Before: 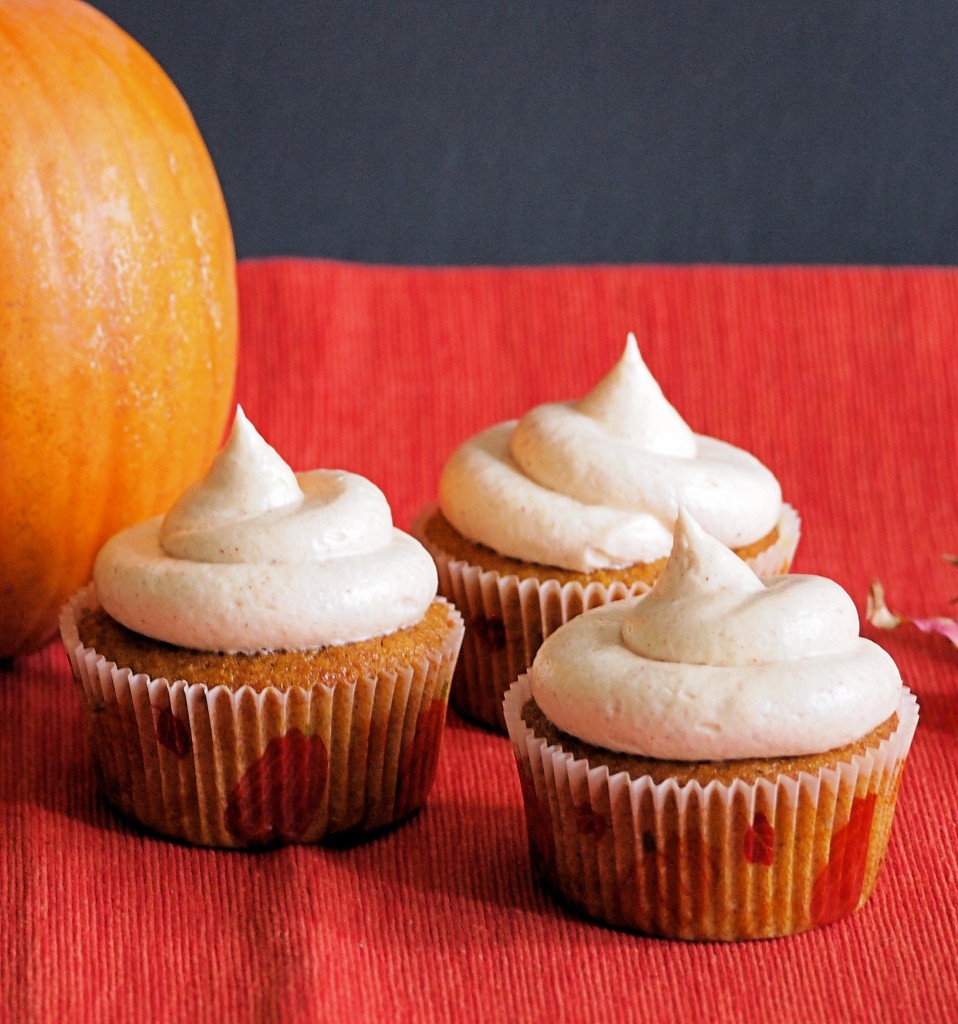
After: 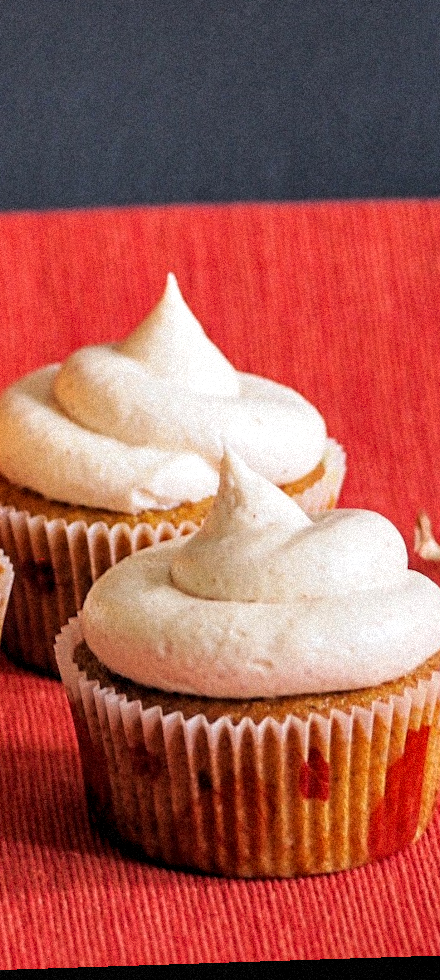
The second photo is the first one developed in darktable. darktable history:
rotate and perspective: rotation -1.77°, lens shift (horizontal) 0.004, automatic cropping off
base curve: curves: ch0 [(0, 0) (0.472, 0.508) (1, 1)]
local contrast: highlights 55%, shadows 52%, detail 130%, midtone range 0.452
grain: coarseness 9.38 ISO, strength 34.99%, mid-tones bias 0%
crop: left 47.628%, top 6.643%, right 7.874%
